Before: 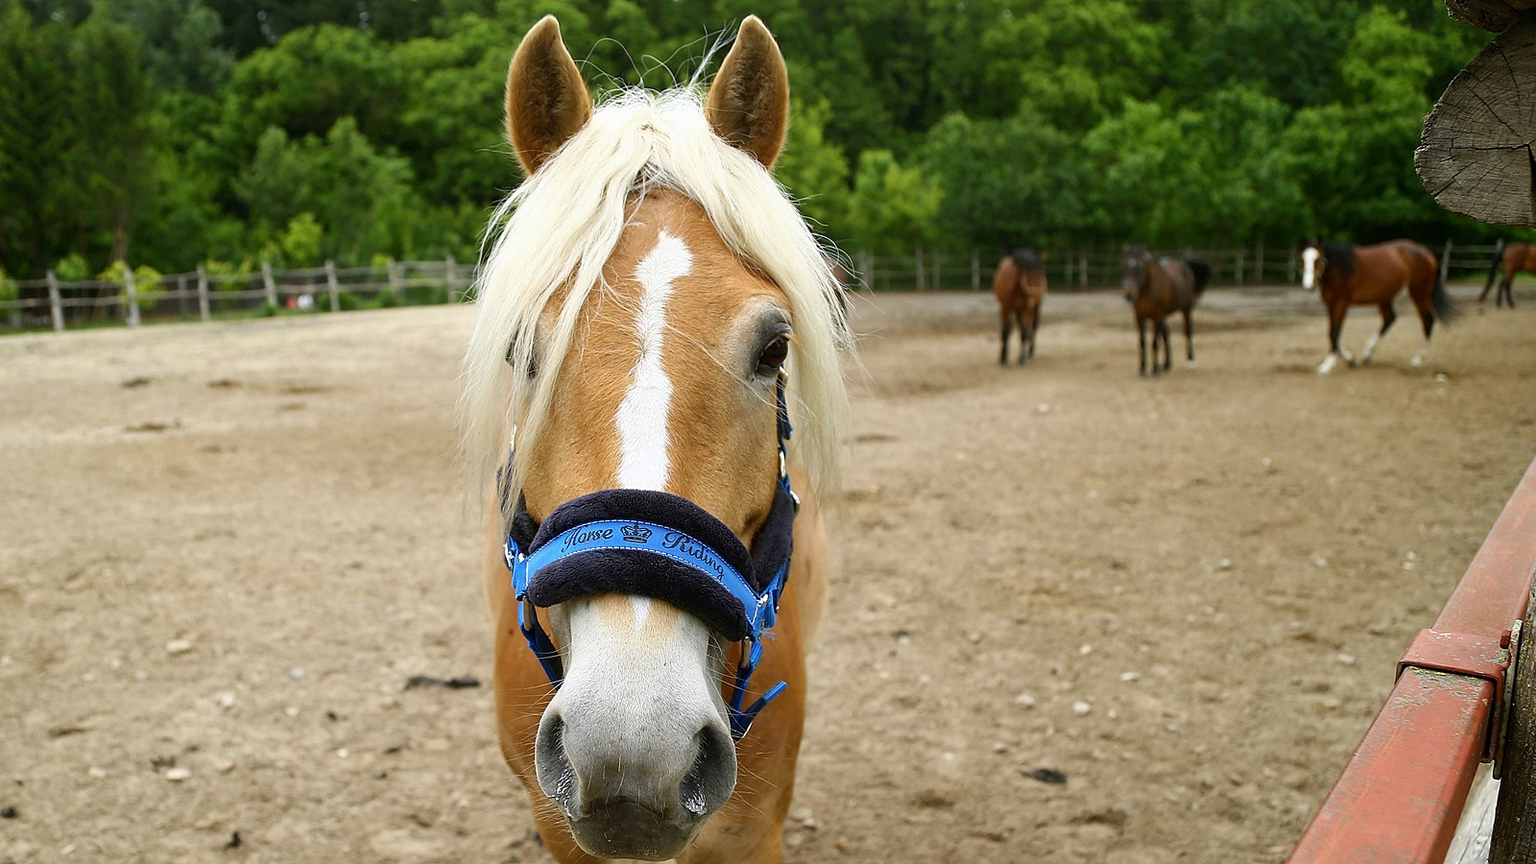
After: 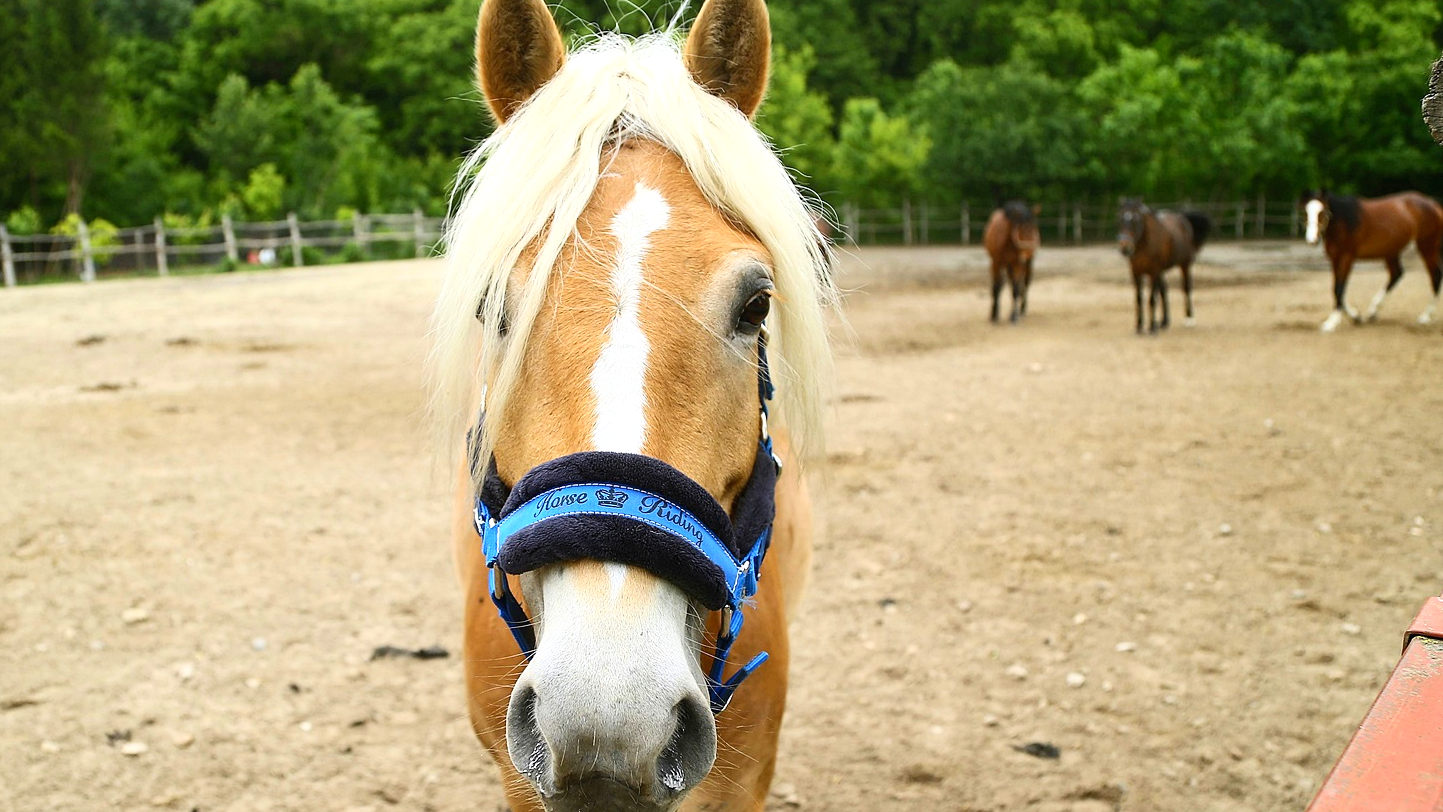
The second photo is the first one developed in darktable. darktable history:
contrast brightness saturation: contrast 0.199, brightness 0.143, saturation 0.142
crop: left 3.214%, top 6.466%, right 6.537%, bottom 3.241%
exposure: exposure 0.179 EV, compensate highlight preservation false
